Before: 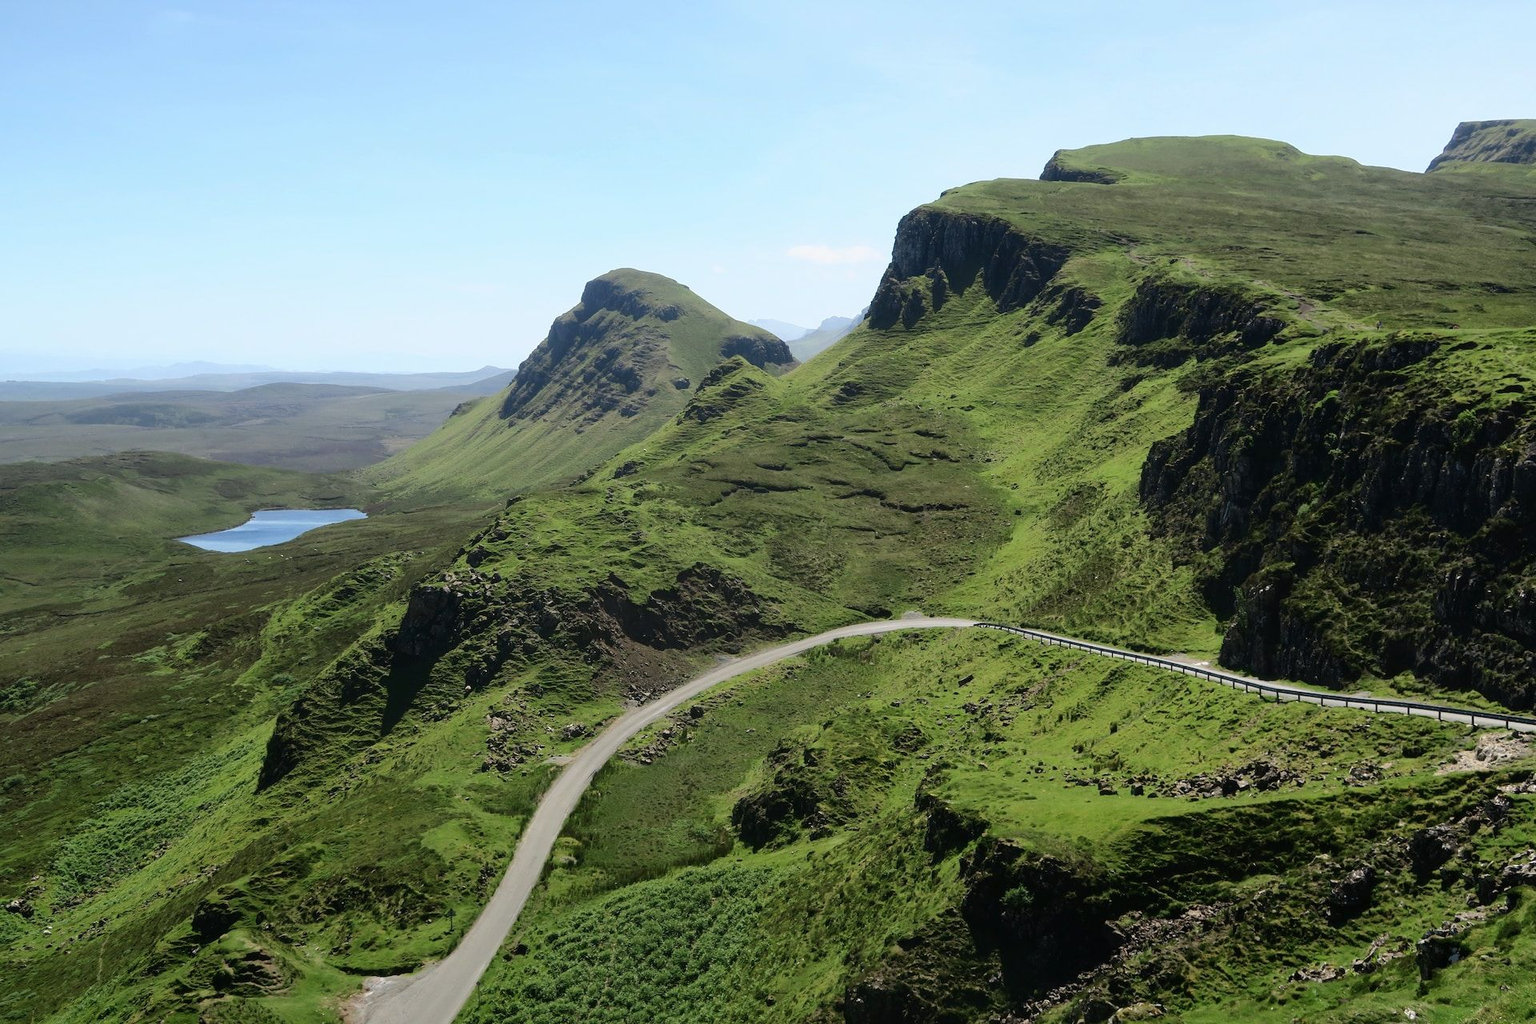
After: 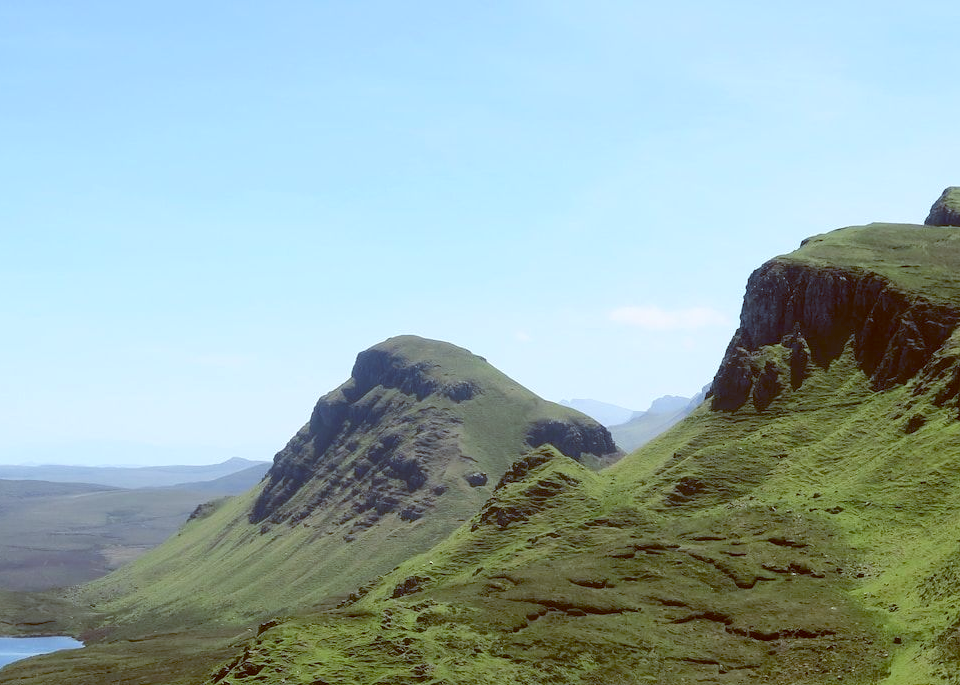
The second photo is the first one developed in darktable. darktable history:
crop: left 19.556%, right 30.401%, bottom 46.458%
color balance: lift [1, 1.015, 1.004, 0.985], gamma [1, 0.958, 0.971, 1.042], gain [1, 0.956, 0.977, 1.044]
